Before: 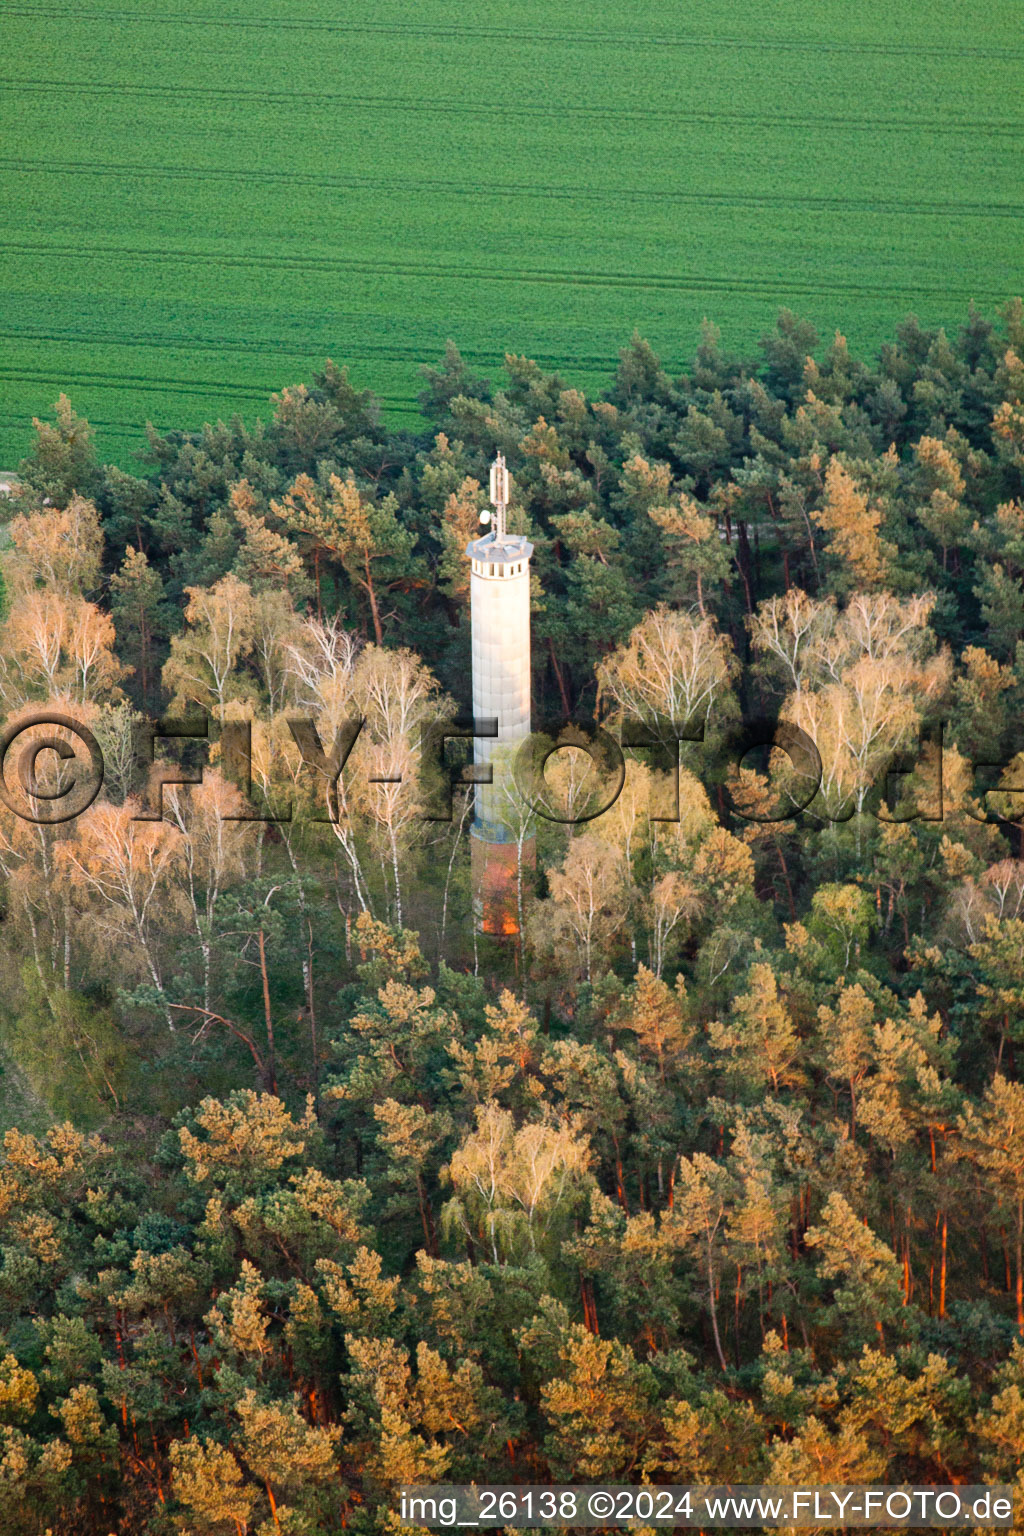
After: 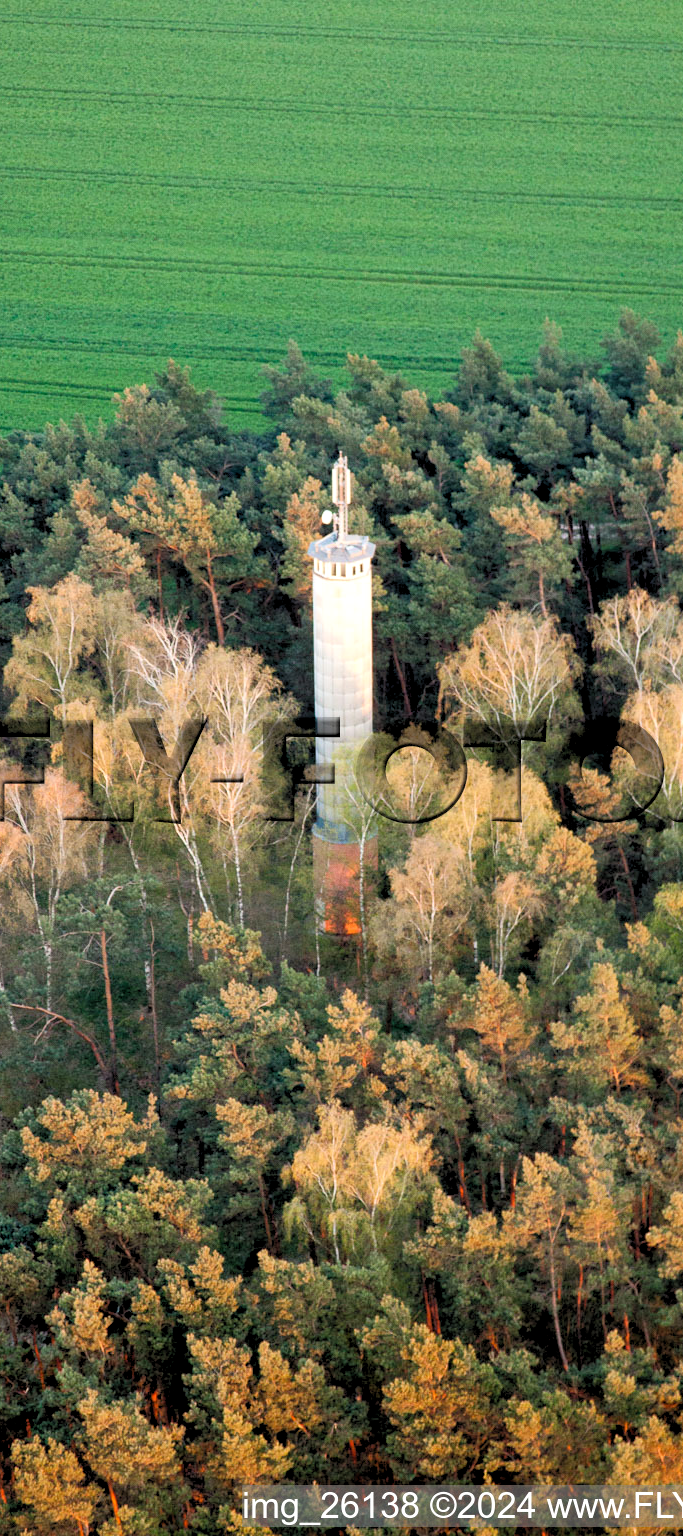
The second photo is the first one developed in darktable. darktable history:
crop and rotate: left 15.446%, right 17.836%
rgb levels: levels [[0.013, 0.434, 0.89], [0, 0.5, 1], [0, 0.5, 1]]
